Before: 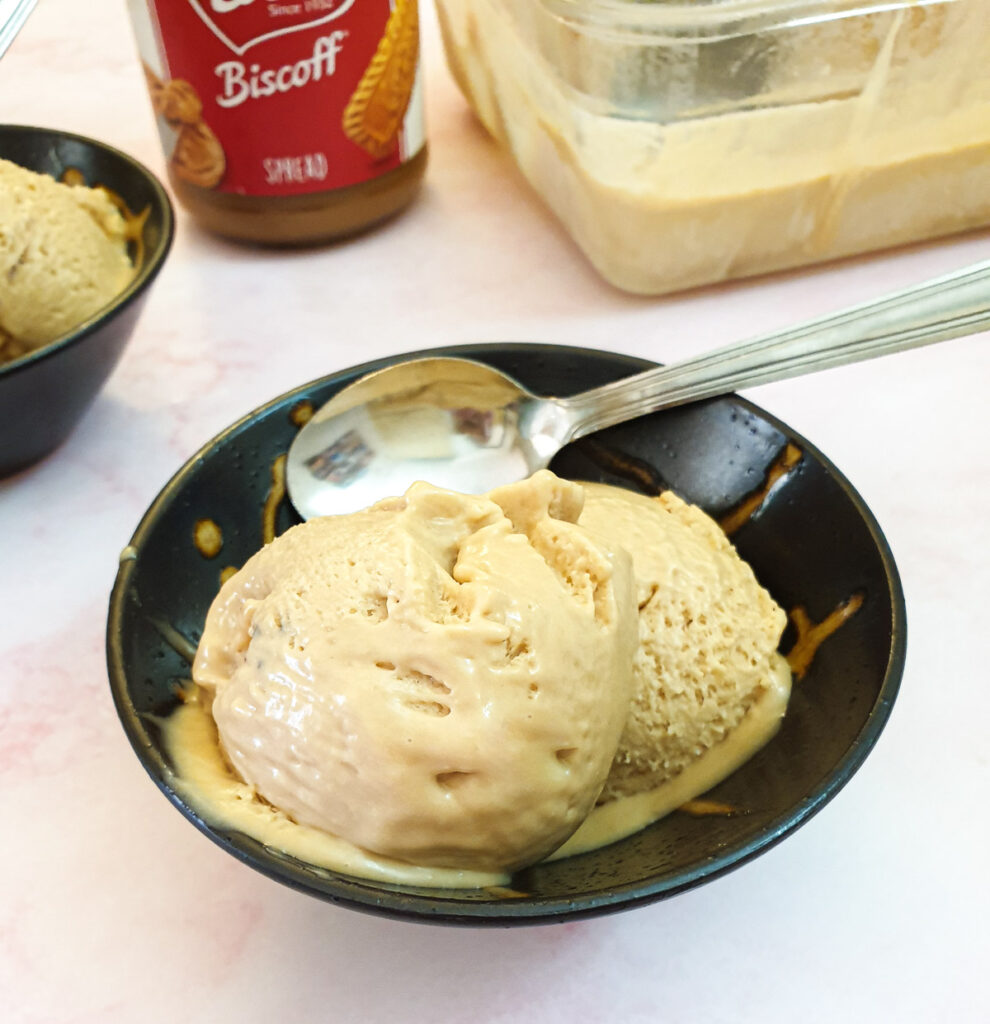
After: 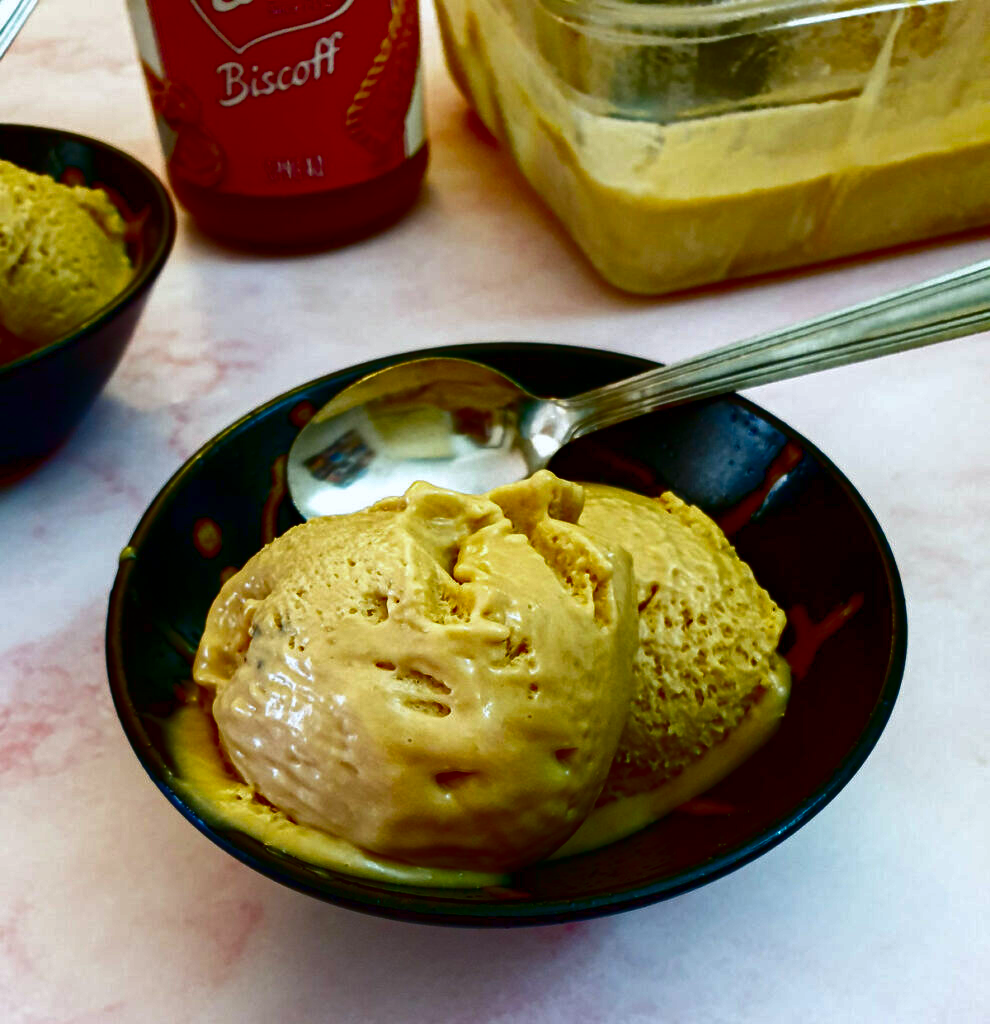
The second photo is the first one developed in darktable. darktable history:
contrast brightness saturation: brightness -1, saturation 1
white balance: red 0.982, blue 1.018
